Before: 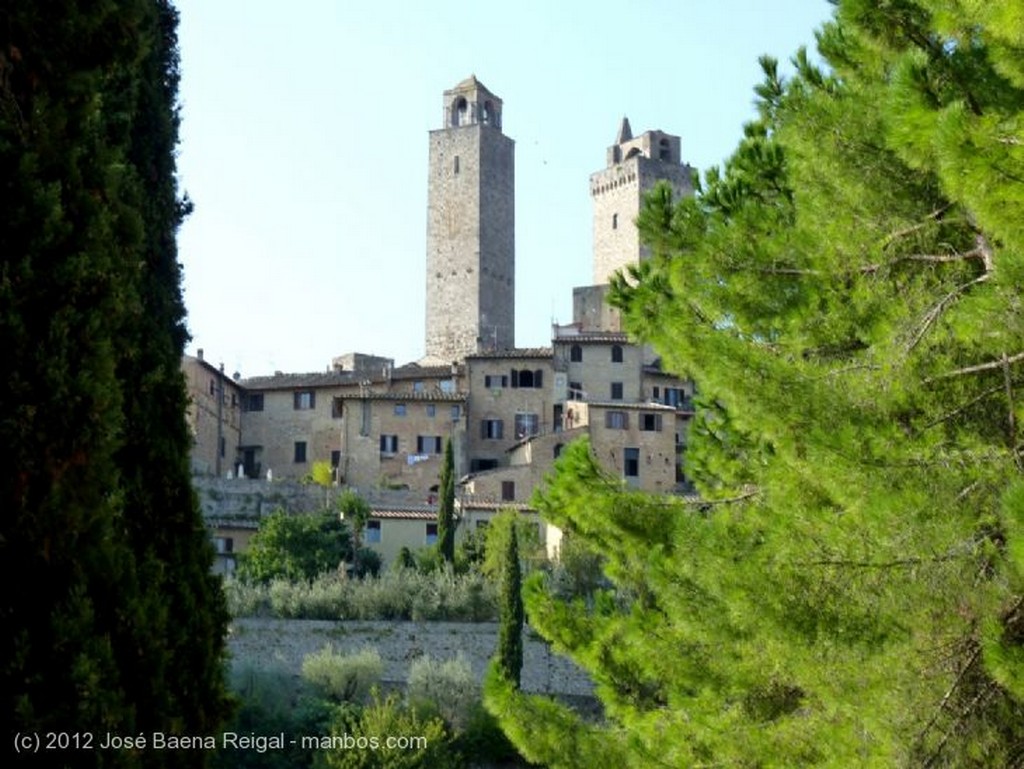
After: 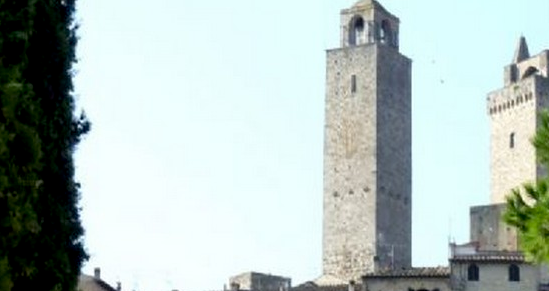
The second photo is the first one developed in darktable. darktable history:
crop: left 10.121%, top 10.631%, right 36.218%, bottom 51.526%
exposure: black level correction 0.005, exposure 0.001 EV, compensate highlight preservation false
